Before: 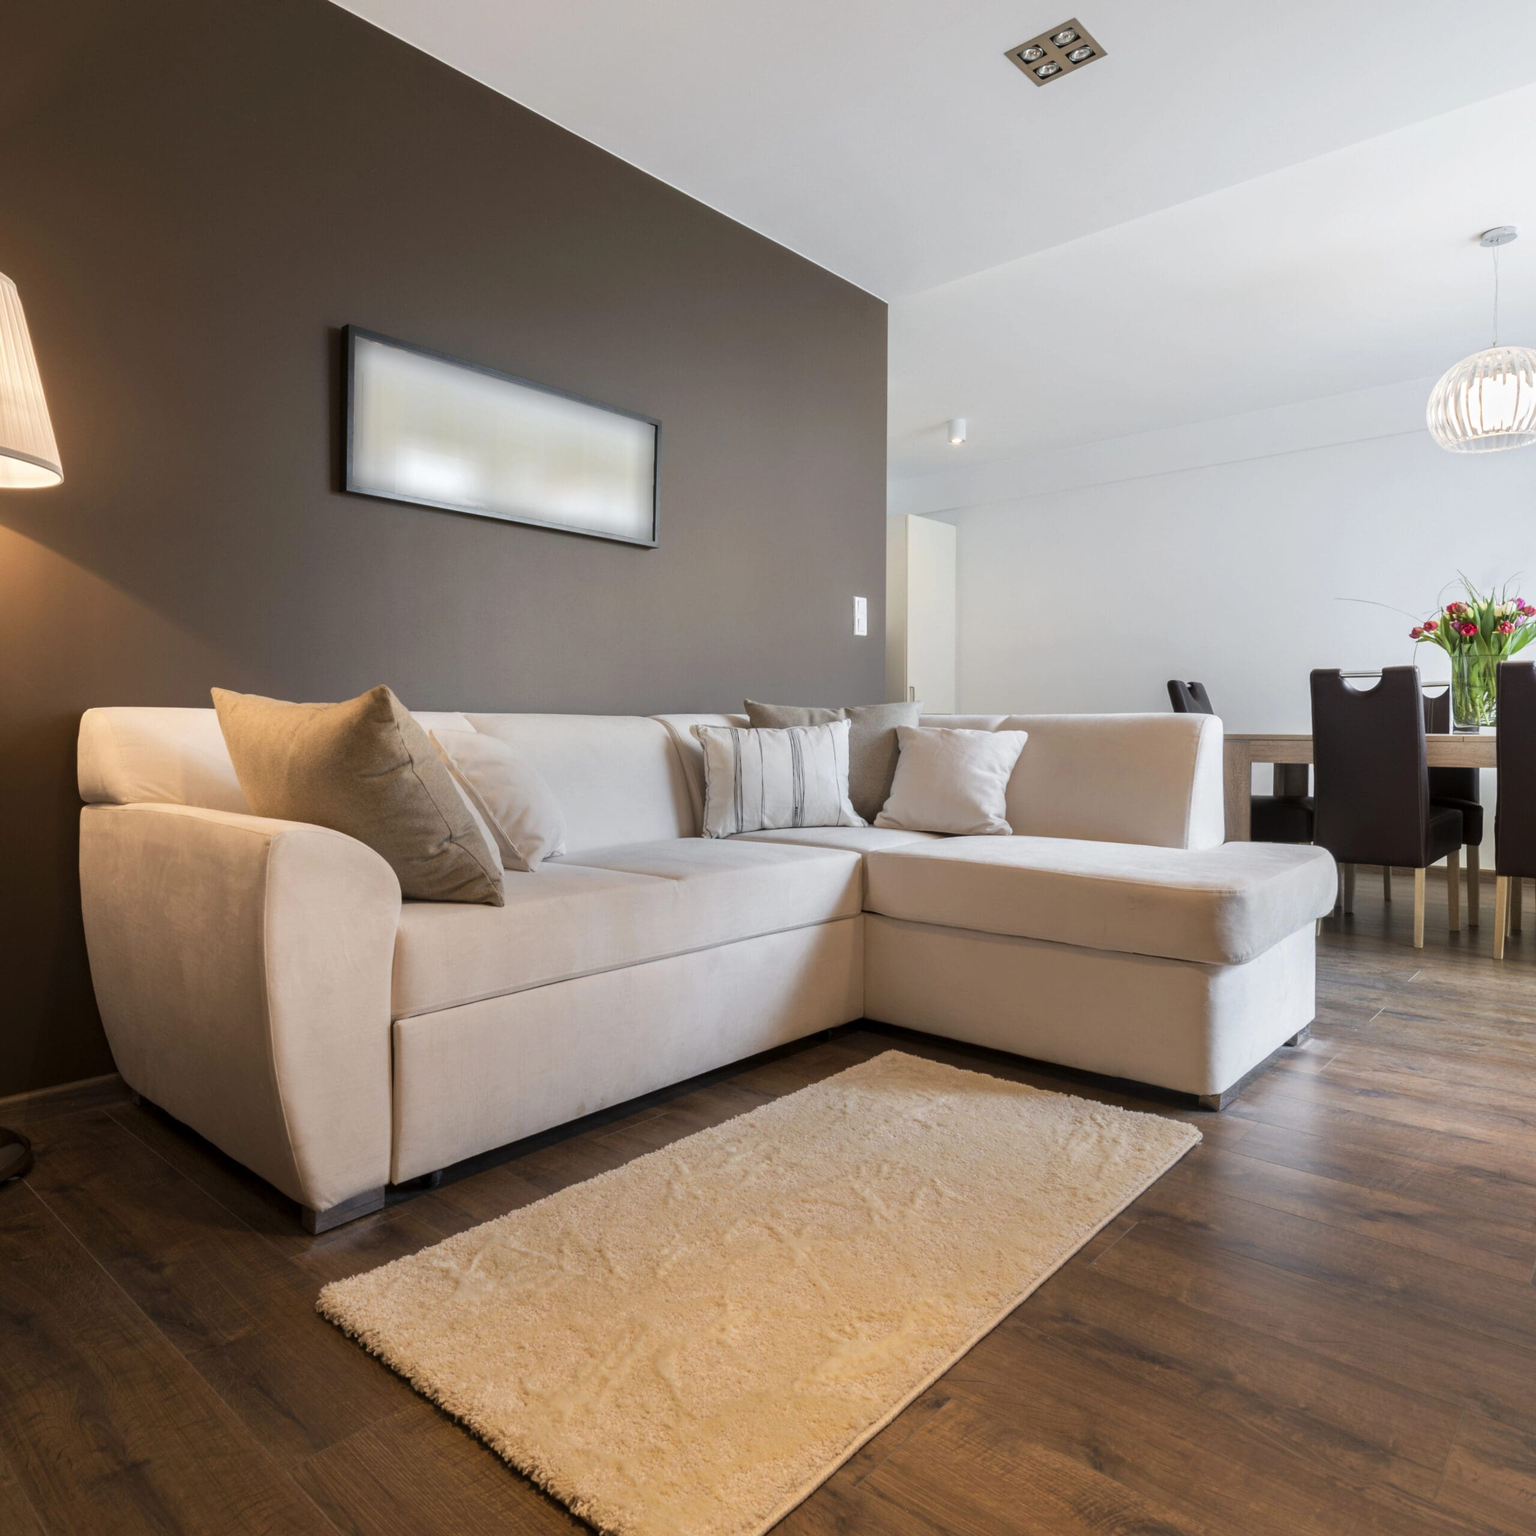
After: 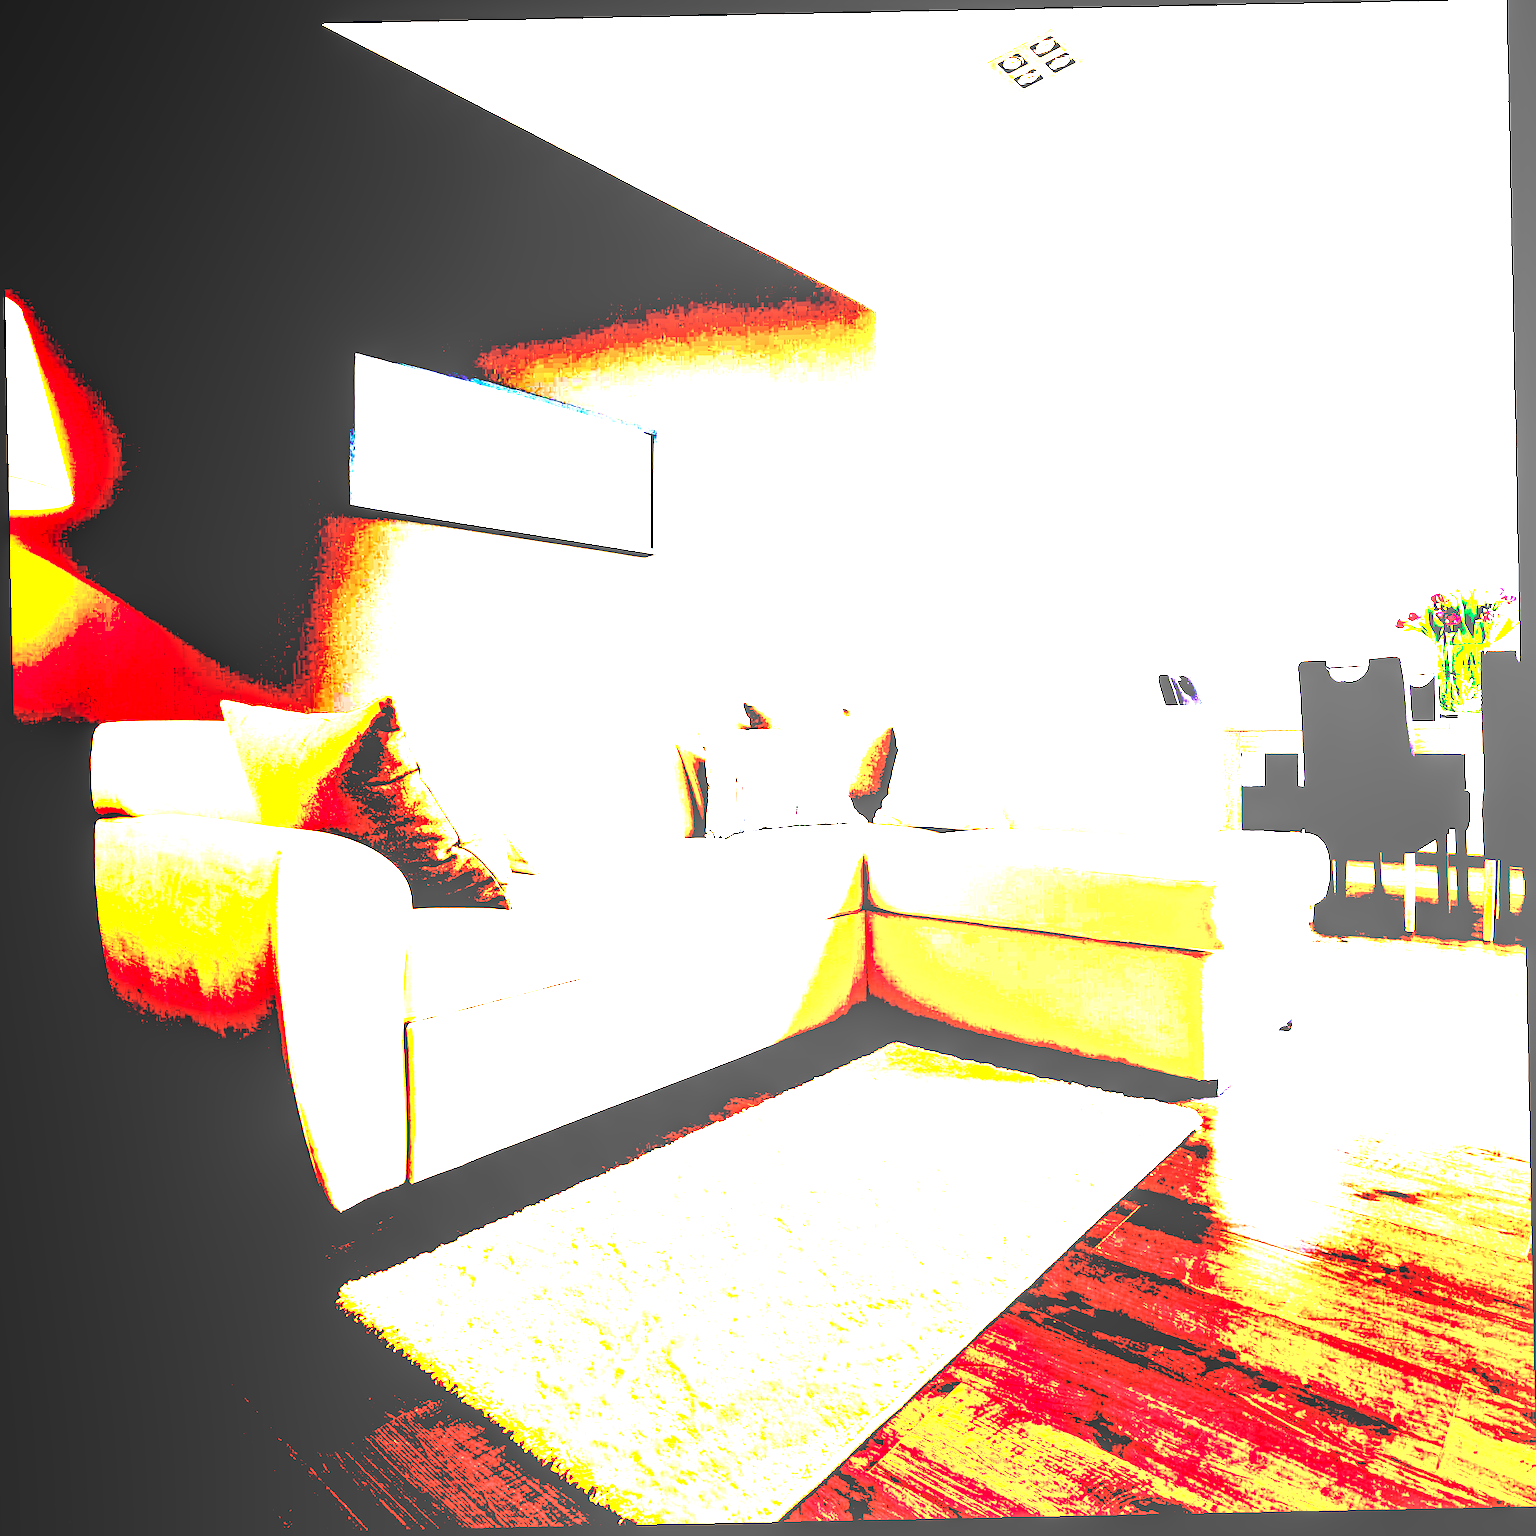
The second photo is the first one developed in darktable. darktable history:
exposure: black level correction 0.1, exposure 3 EV, compensate highlight preservation false
rotate and perspective: rotation -1.17°, automatic cropping off
color balance rgb: perceptual saturation grading › global saturation 20%, perceptual saturation grading › highlights -25%, perceptual saturation grading › shadows 25%
local contrast: on, module defaults
